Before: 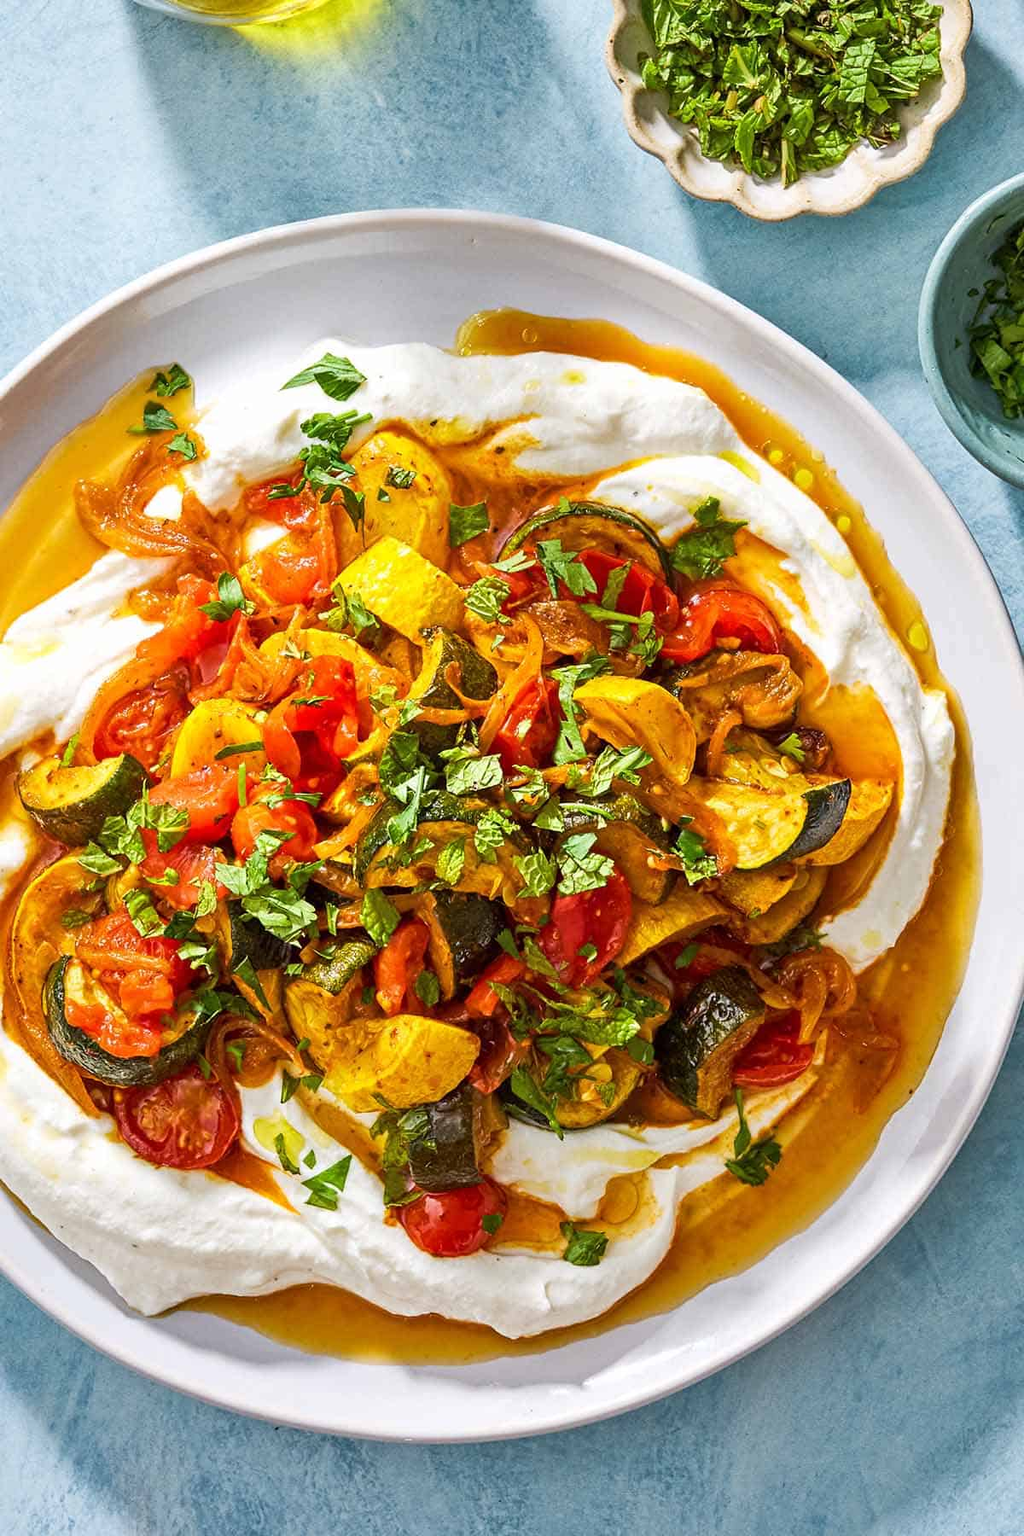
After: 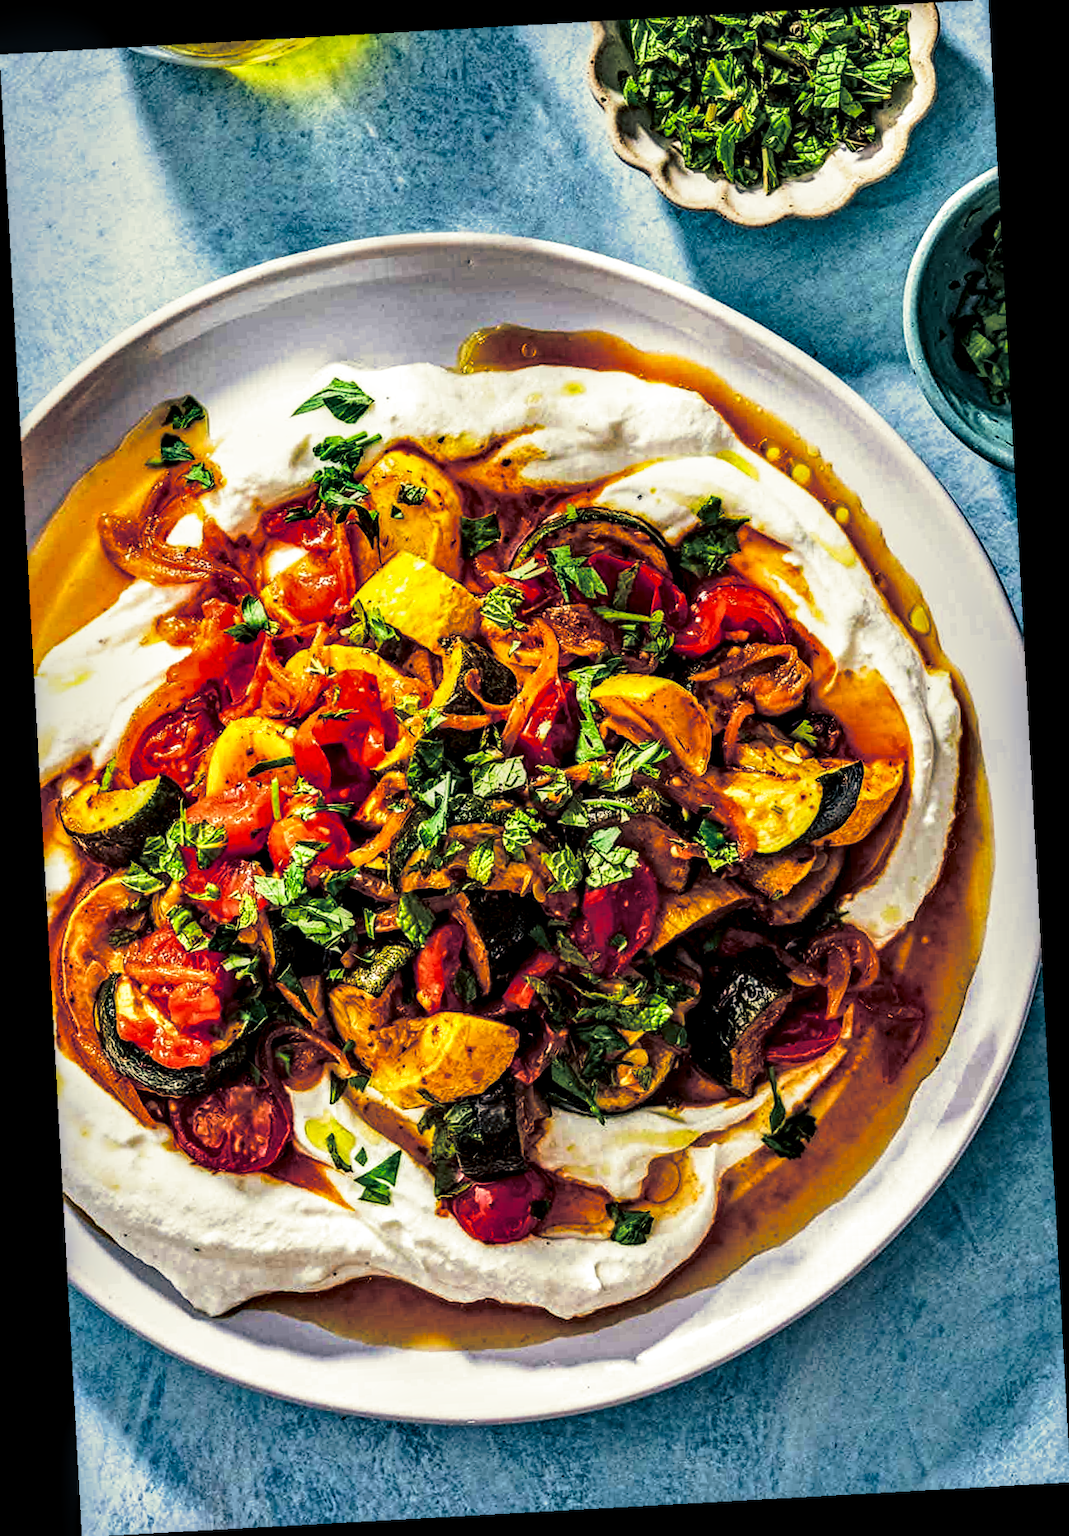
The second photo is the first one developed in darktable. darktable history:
local contrast: highlights 19%, detail 186%
split-toning: shadows › hue 216°, shadows › saturation 1, highlights › hue 57.6°, balance -33.4
filmic rgb: black relative exposure -16 EV, white relative exposure 6.92 EV, hardness 4.7
tone curve: curves: ch0 [(0, 0) (0.003, 0.007) (0.011, 0.01) (0.025, 0.016) (0.044, 0.025) (0.069, 0.036) (0.1, 0.052) (0.136, 0.073) (0.177, 0.103) (0.224, 0.135) (0.277, 0.177) (0.335, 0.233) (0.399, 0.303) (0.468, 0.376) (0.543, 0.469) (0.623, 0.581) (0.709, 0.723) (0.801, 0.863) (0.898, 0.938) (1, 1)], preserve colors none
rotate and perspective: rotation -3.18°, automatic cropping off
haze removal: compatibility mode true, adaptive false
